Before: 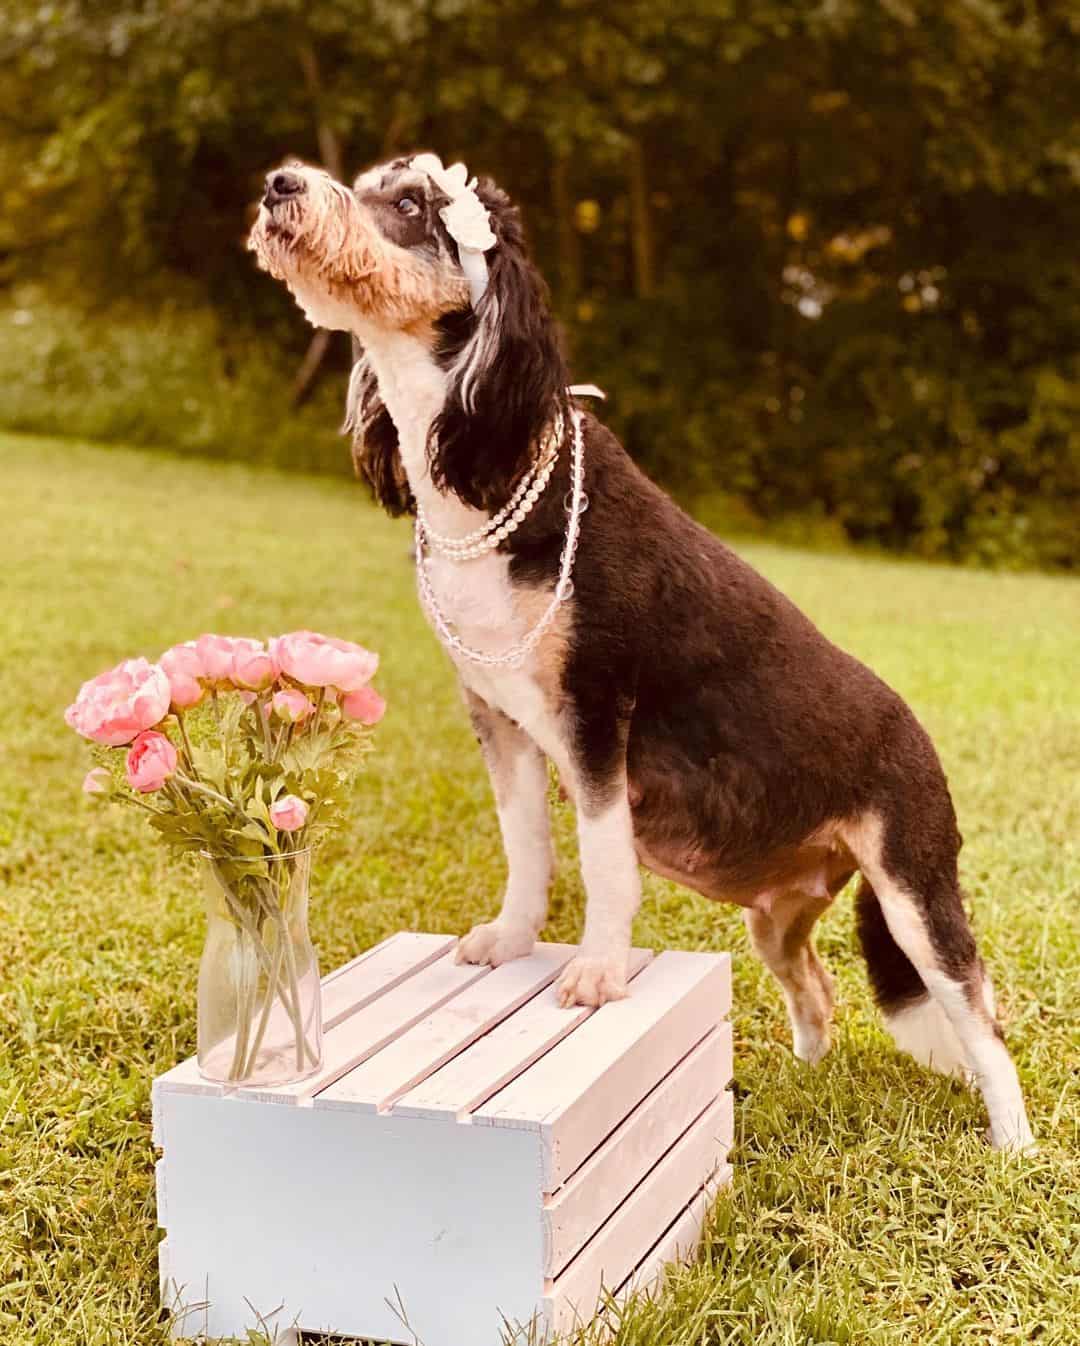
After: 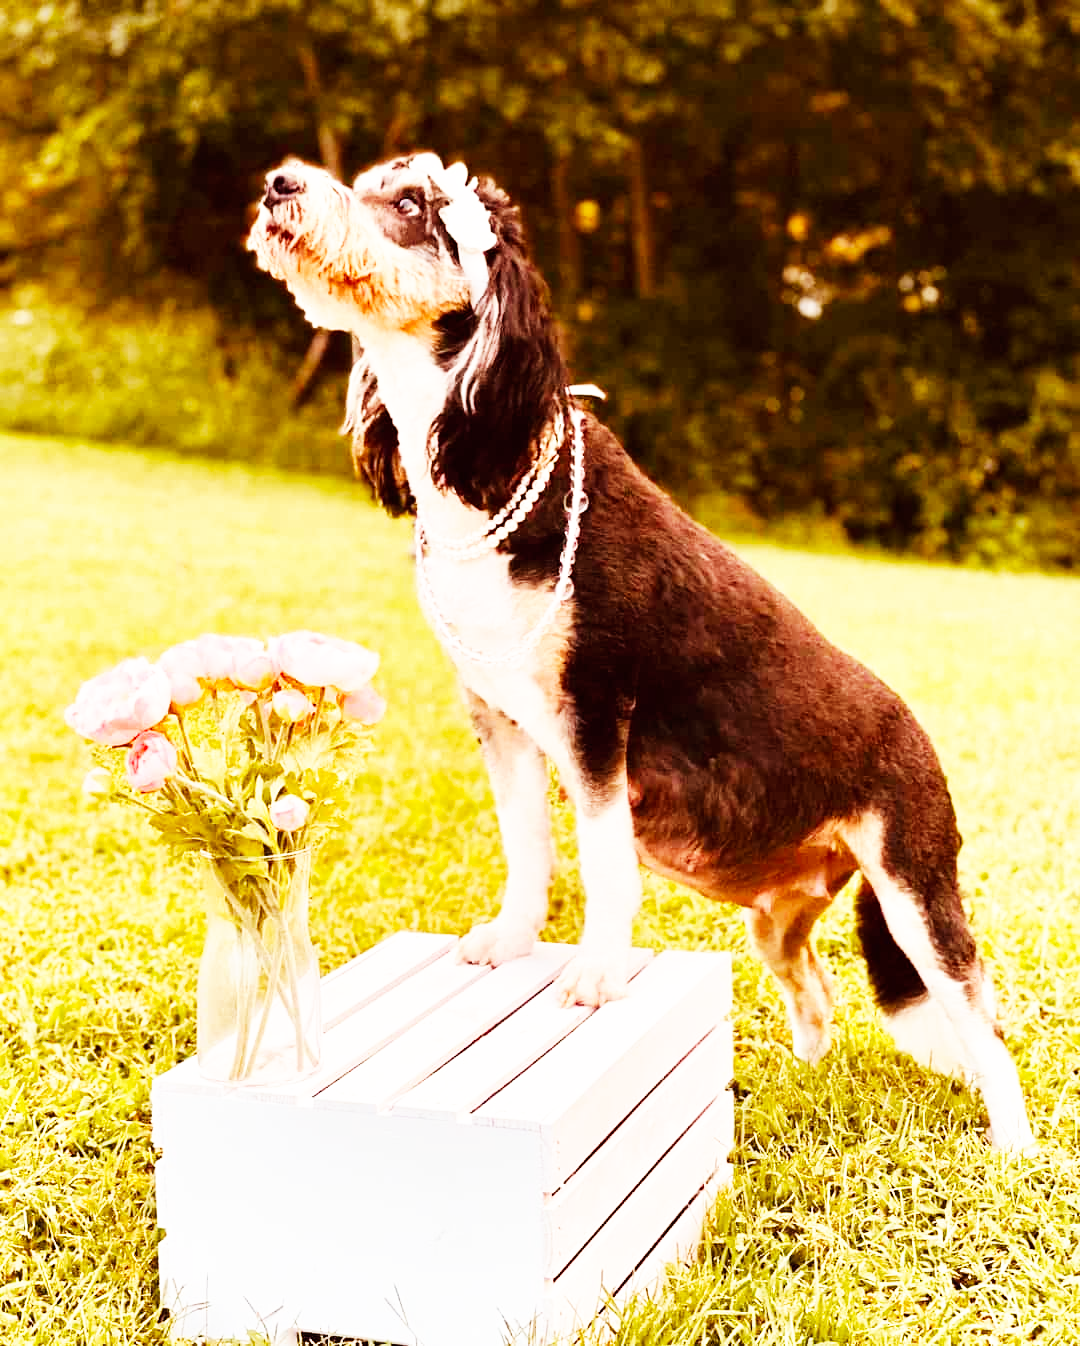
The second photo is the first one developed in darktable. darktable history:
base curve: curves: ch0 [(0, 0) (0.007, 0.004) (0.027, 0.03) (0.046, 0.07) (0.207, 0.54) (0.442, 0.872) (0.673, 0.972) (1, 1)], preserve colors none
tone equalizer: on, module defaults
